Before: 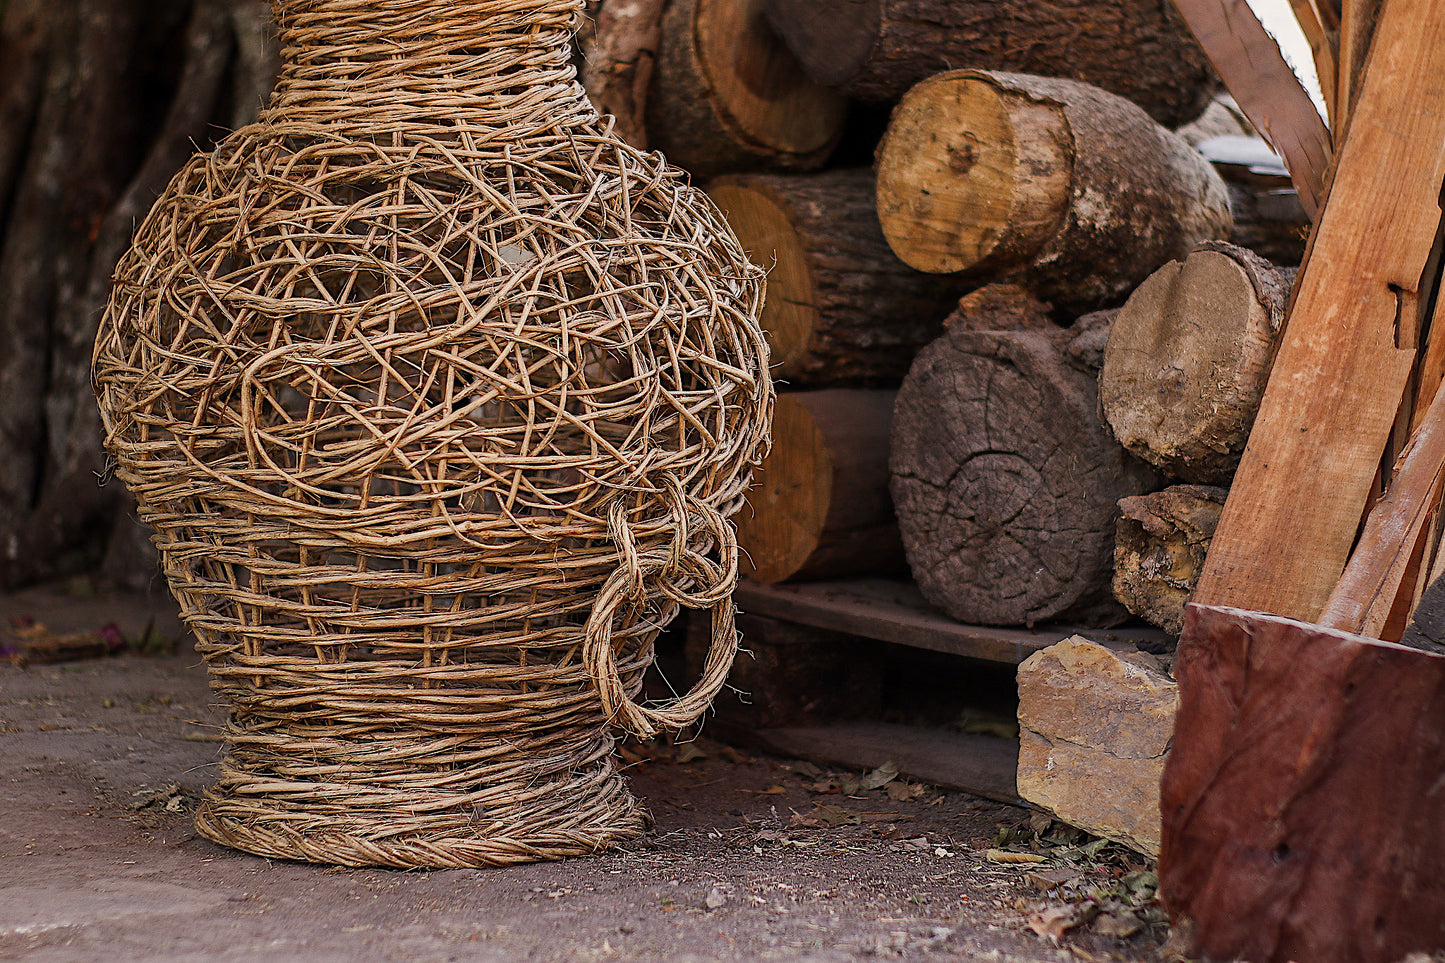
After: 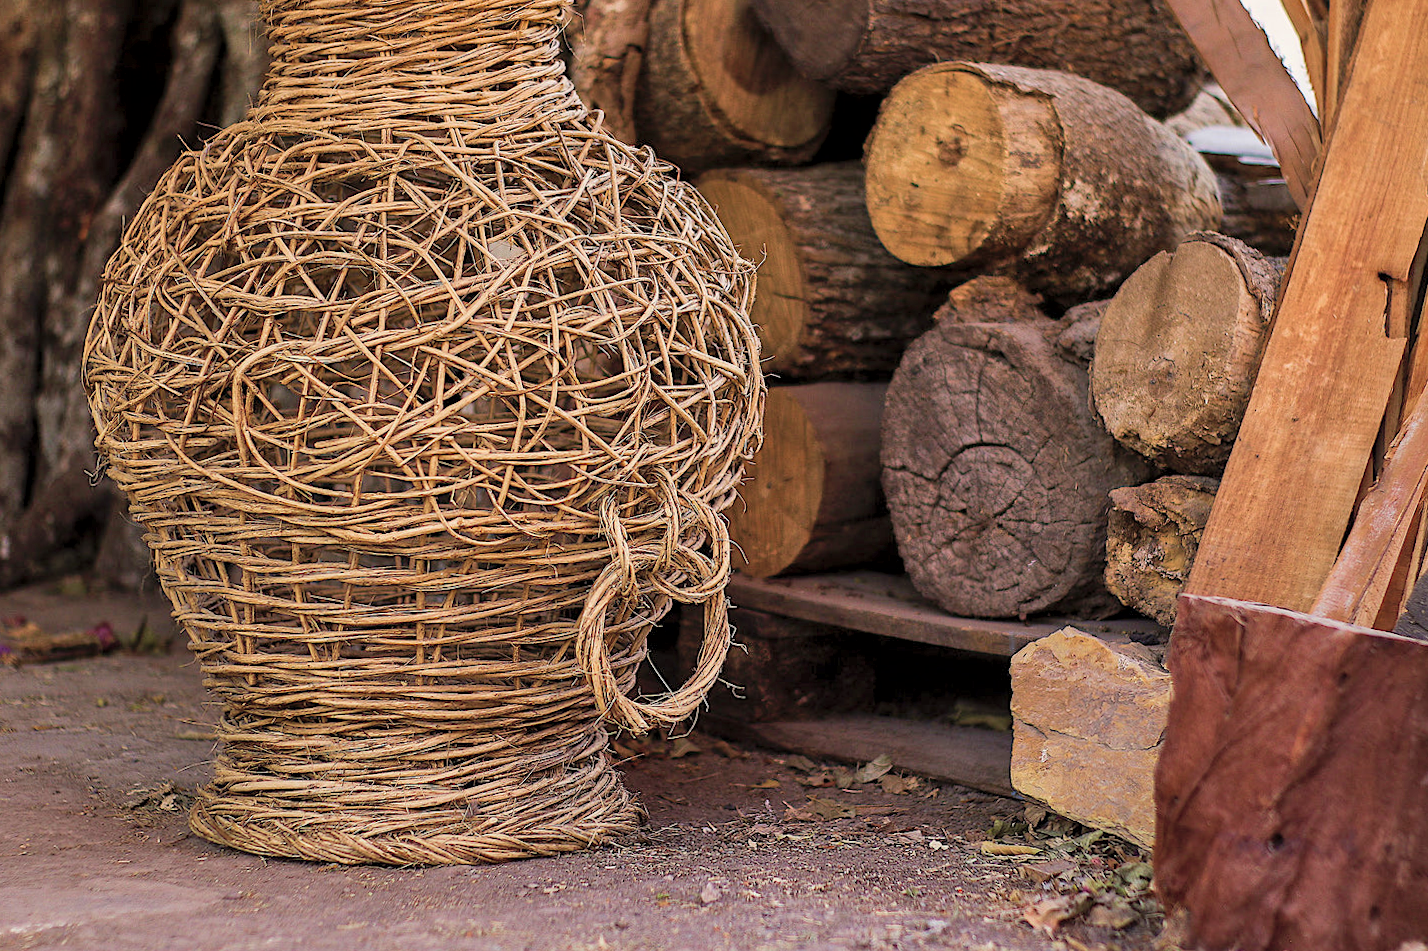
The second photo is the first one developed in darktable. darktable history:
velvia: strength 39.63%
rotate and perspective: rotation -0.45°, automatic cropping original format, crop left 0.008, crop right 0.992, crop top 0.012, crop bottom 0.988
exposure: black level correction 0.002, compensate highlight preservation false
contrast brightness saturation: brightness 0.15
shadows and highlights: soften with gaussian
